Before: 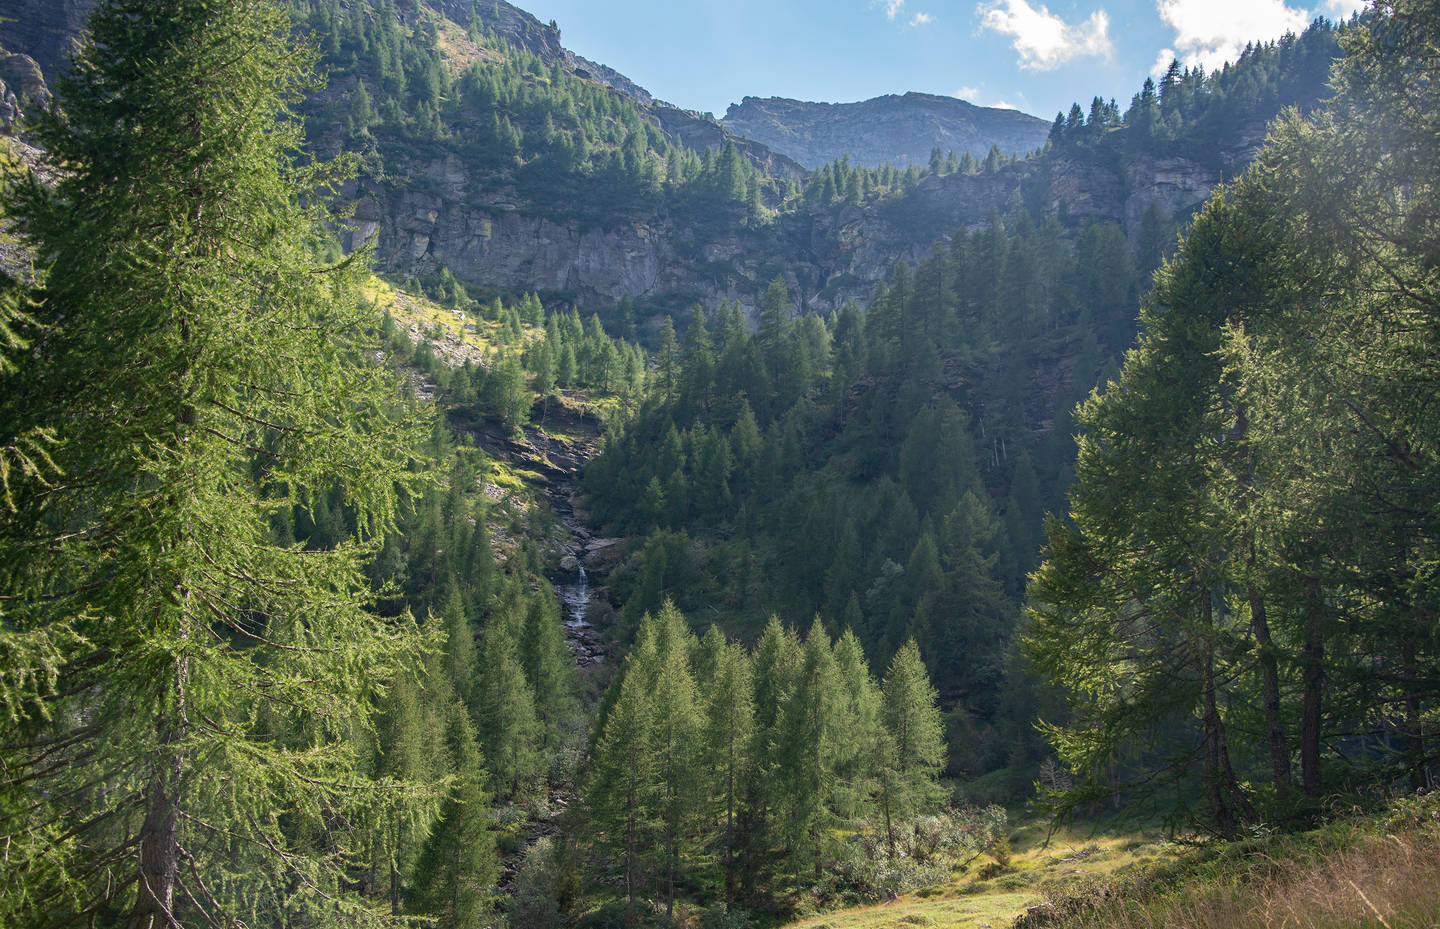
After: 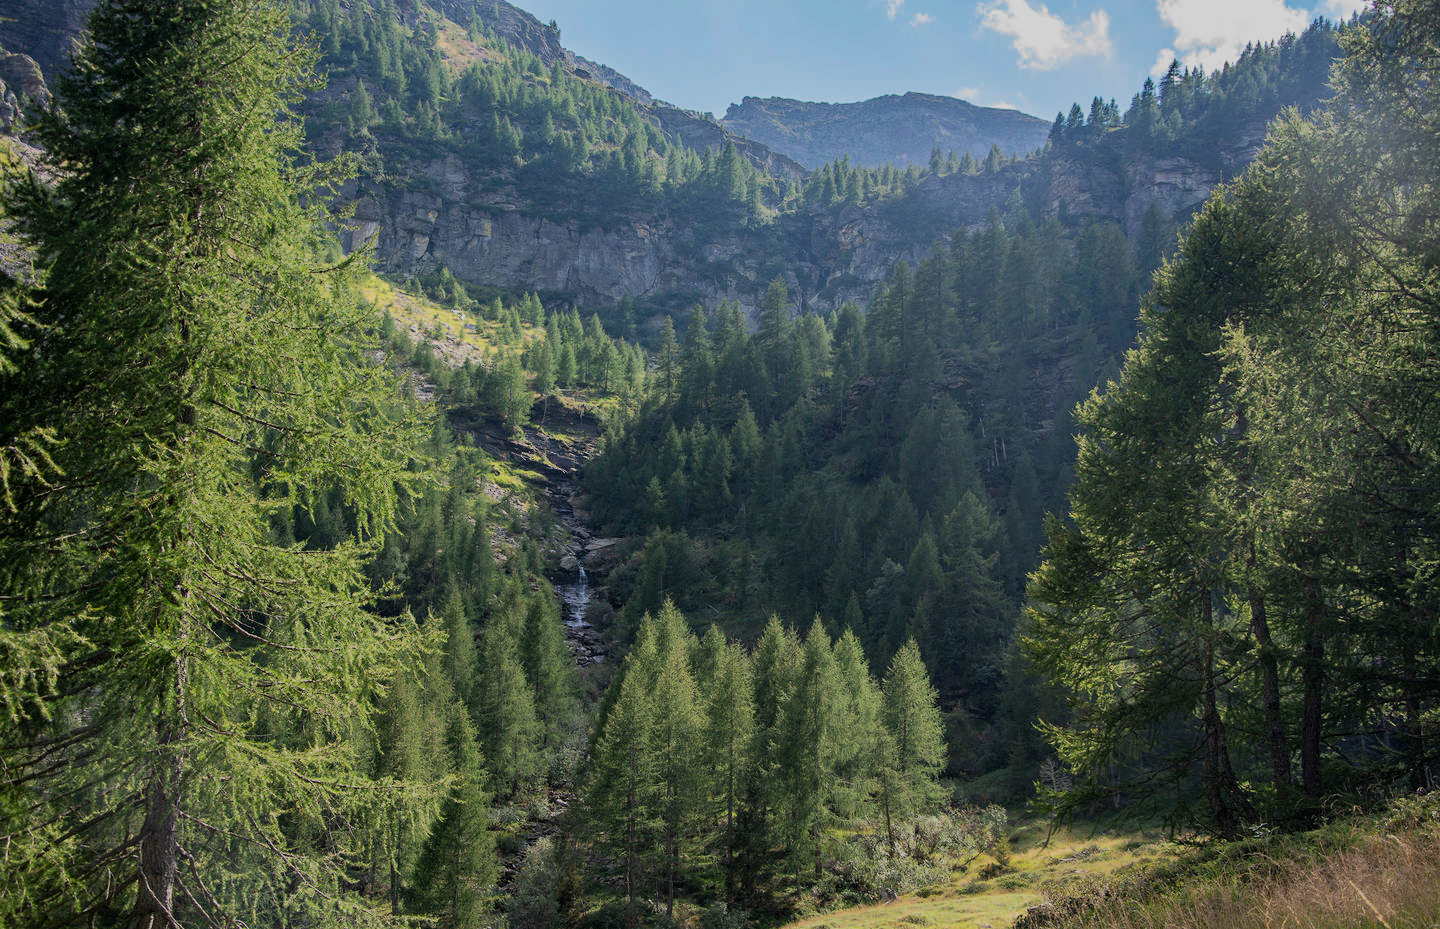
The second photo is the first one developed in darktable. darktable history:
filmic rgb: black relative exposure -7.65 EV, white relative exposure 4.56 EV, threshold 3.06 EV, hardness 3.61, color science v6 (2022), enable highlight reconstruction true
exposure: exposure -0.023 EV, compensate exposure bias true, compensate highlight preservation false
